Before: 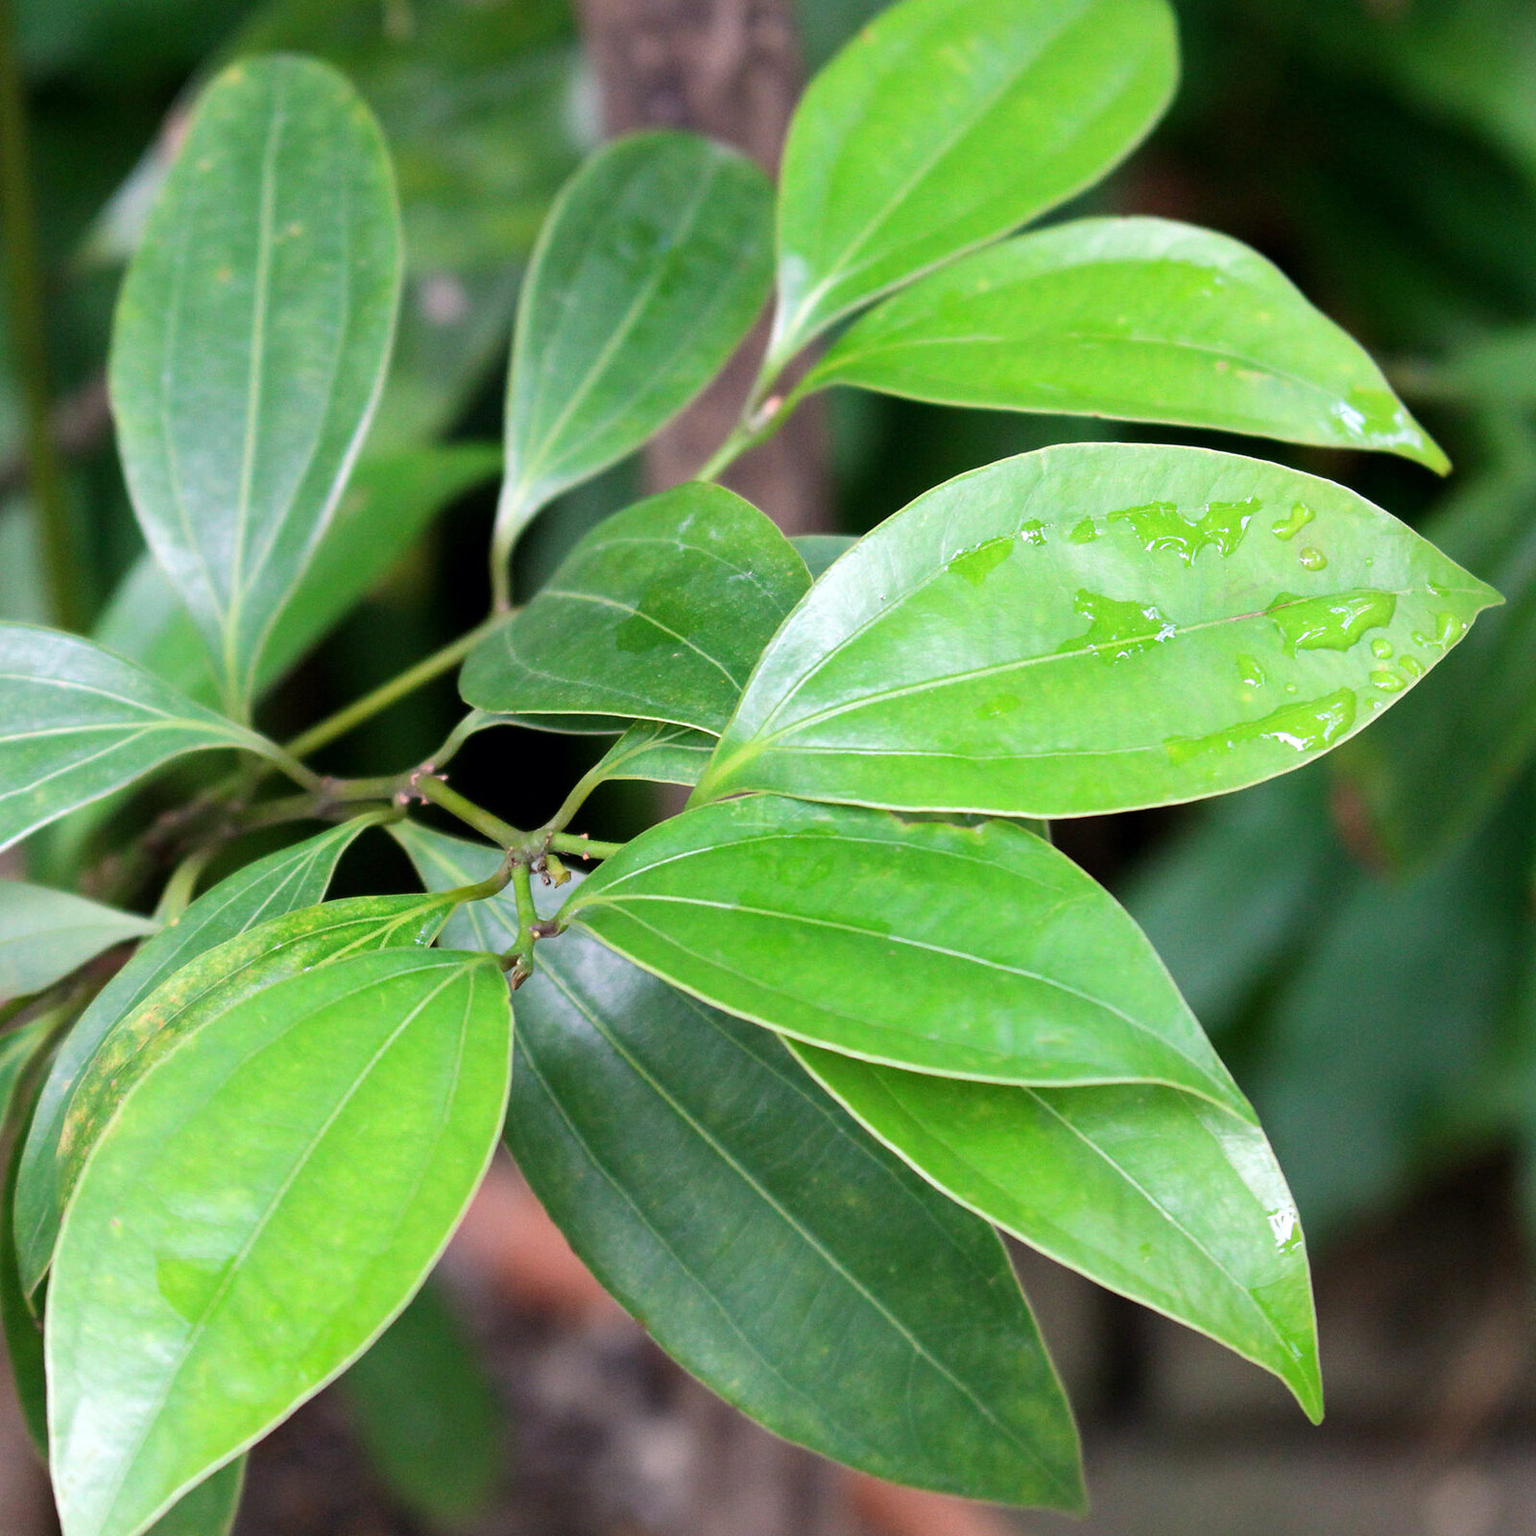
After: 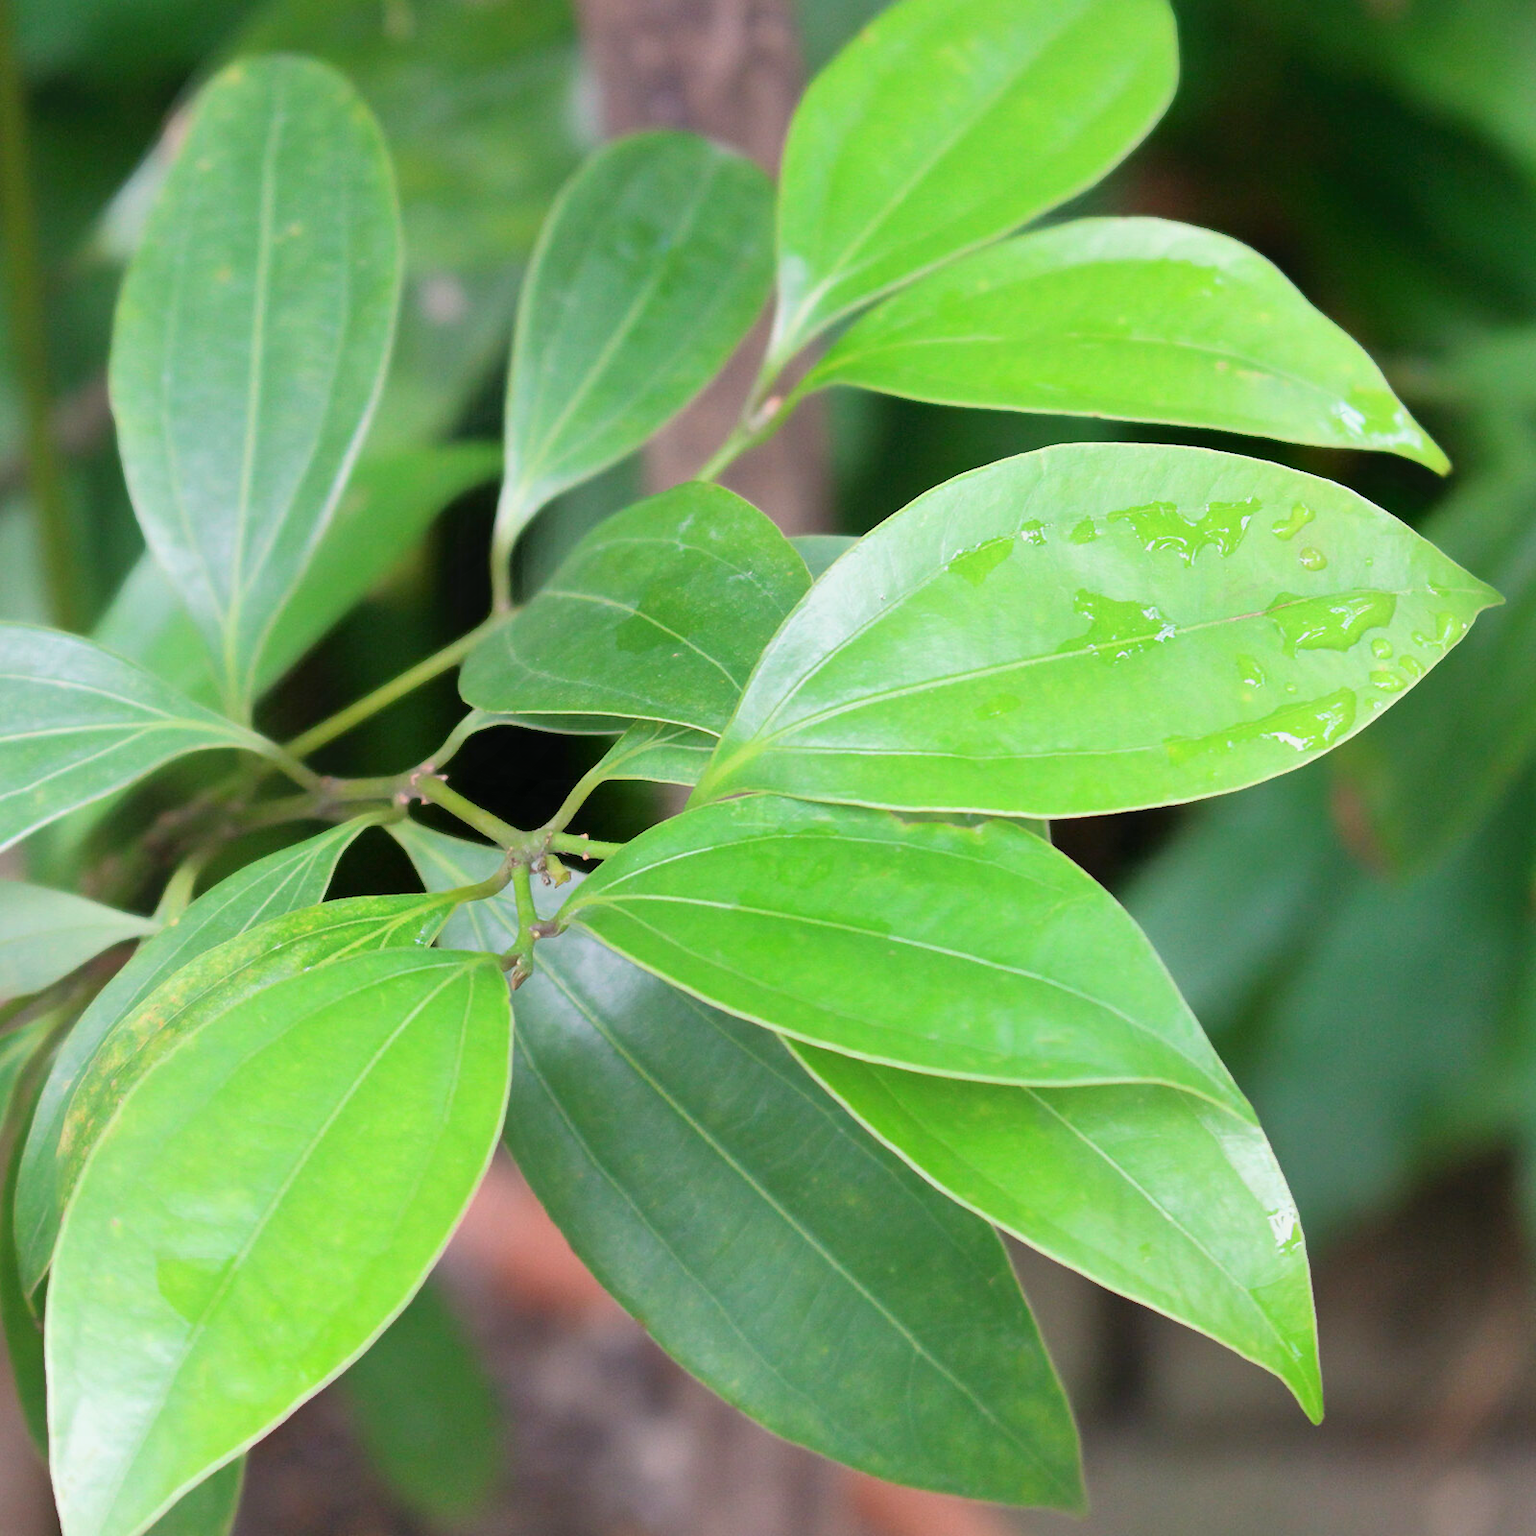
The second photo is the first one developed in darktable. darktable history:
tone equalizer: -8 EV 1 EV, -7 EV 1 EV, -6 EV 1 EV, -5 EV 1 EV, -4 EV 1 EV, -3 EV 0.75 EV, -2 EV 0.5 EV, -1 EV 0.25 EV
contrast equalizer: octaves 7, y [[0.6 ×6], [0.55 ×6], [0 ×6], [0 ×6], [0 ×6]], mix -1
